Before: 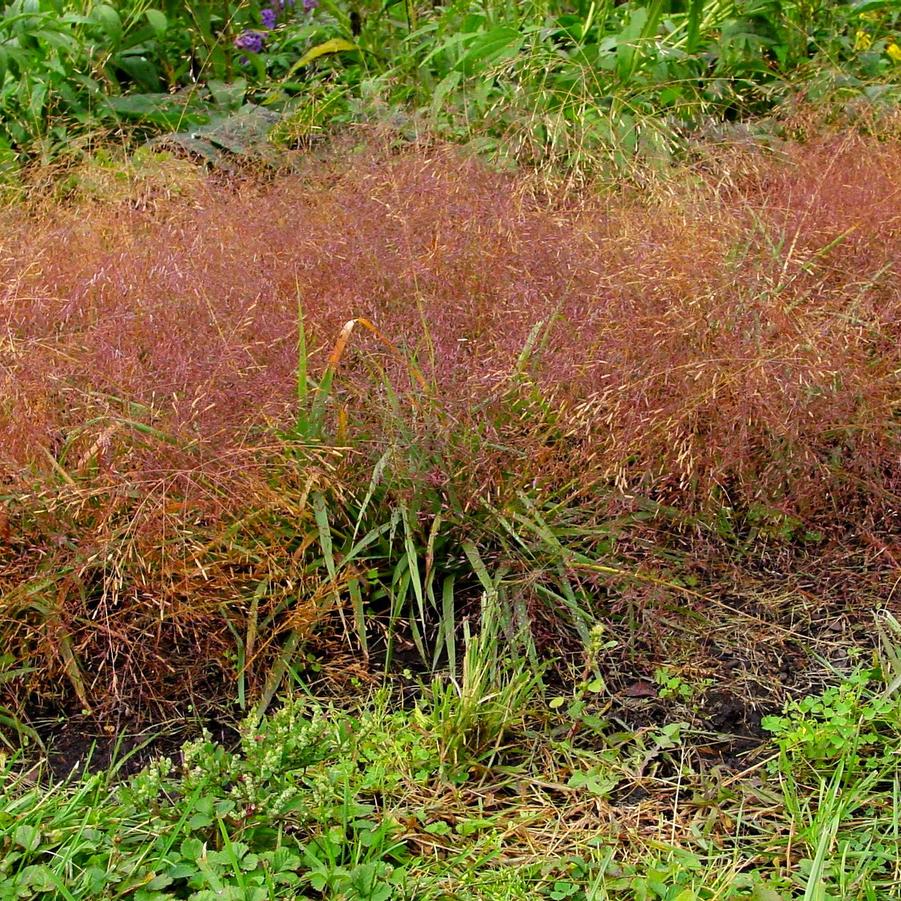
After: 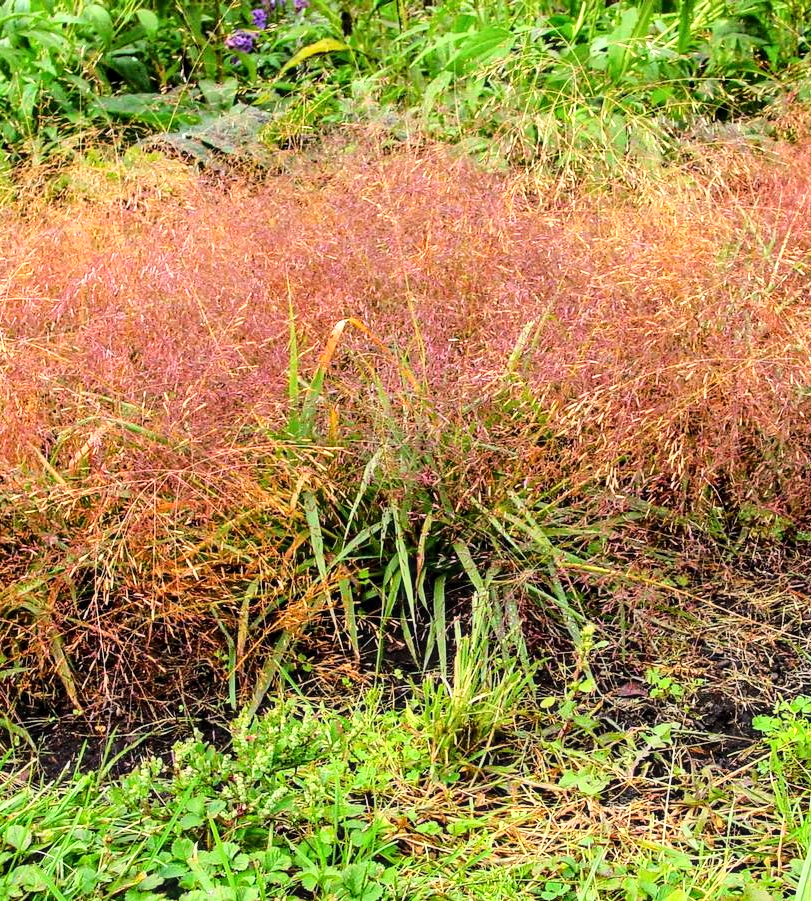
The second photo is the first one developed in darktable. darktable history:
local contrast: on, module defaults
base curve: curves: ch0 [(0, 0) (0.032, 0.037) (0.105, 0.228) (0.435, 0.76) (0.856, 0.983) (1, 1)]
color balance rgb: linear chroma grading › global chroma -0.67%, saturation formula JzAzBz (2021)
crop and rotate: left 1.088%, right 8.807%
